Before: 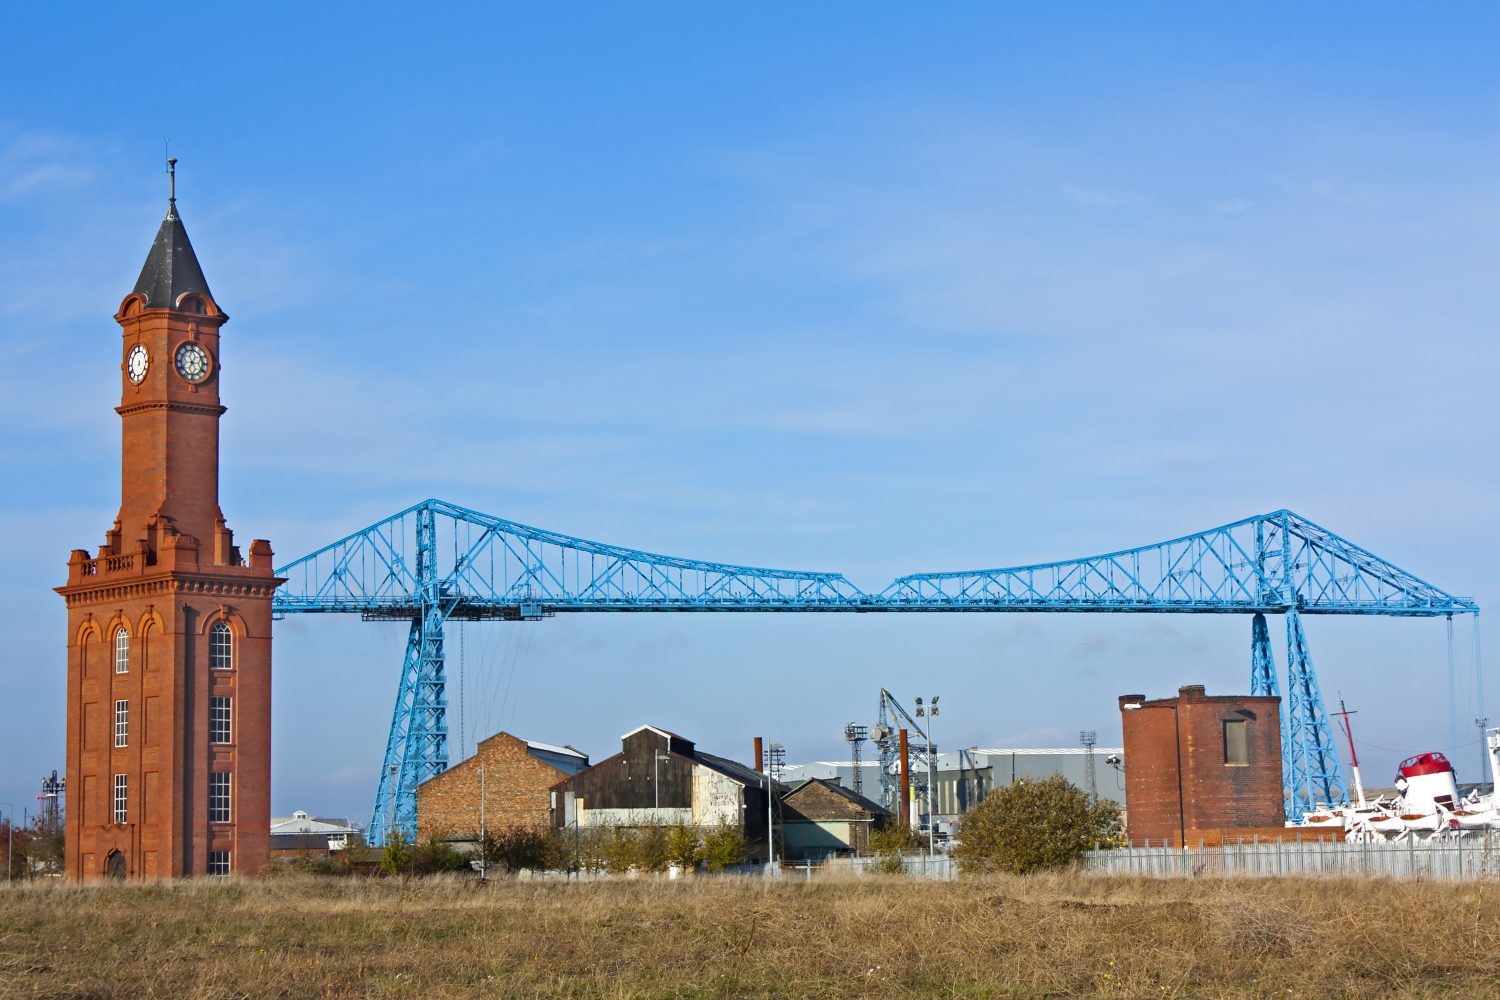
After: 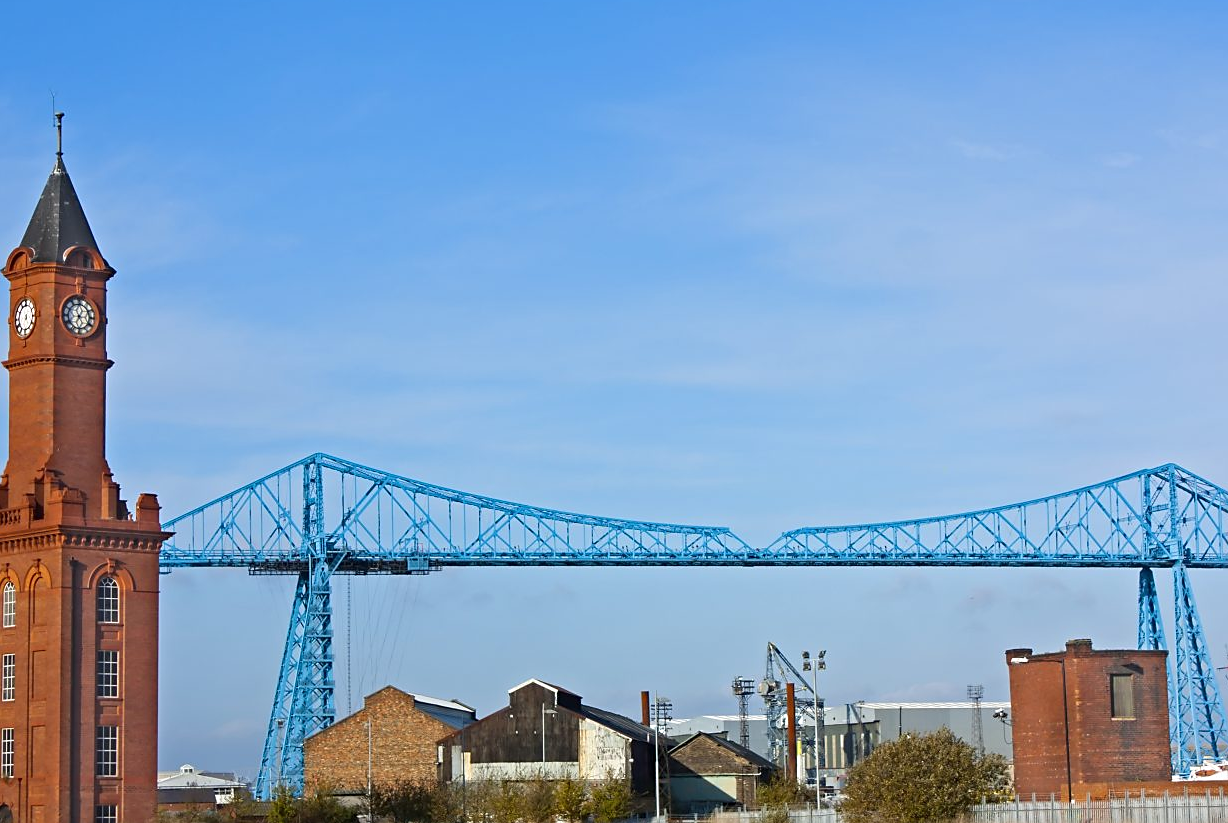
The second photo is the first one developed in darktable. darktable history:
crop and rotate: left 7.576%, top 4.694%, right 10.517%, bottom 12.941%
sharpen: radius 1.861, amount 0.395, threshold 1.209
